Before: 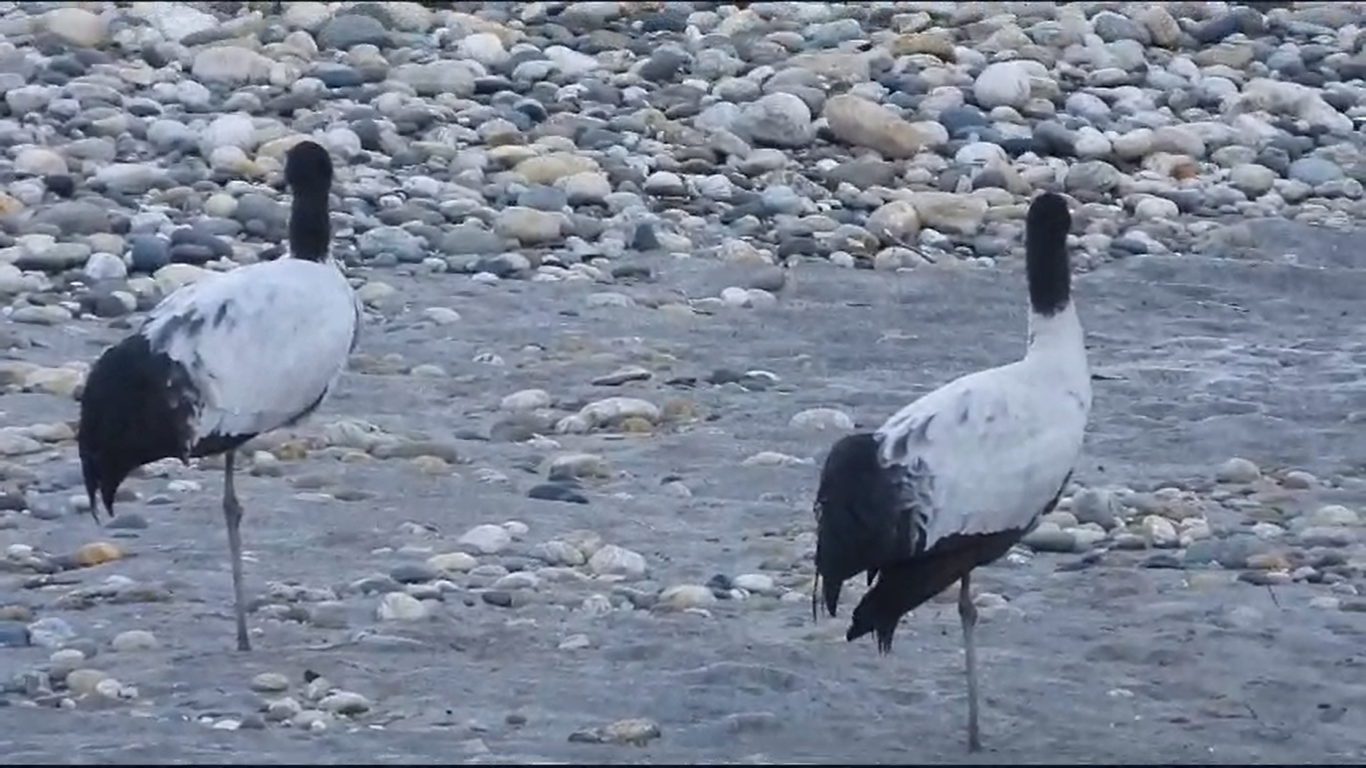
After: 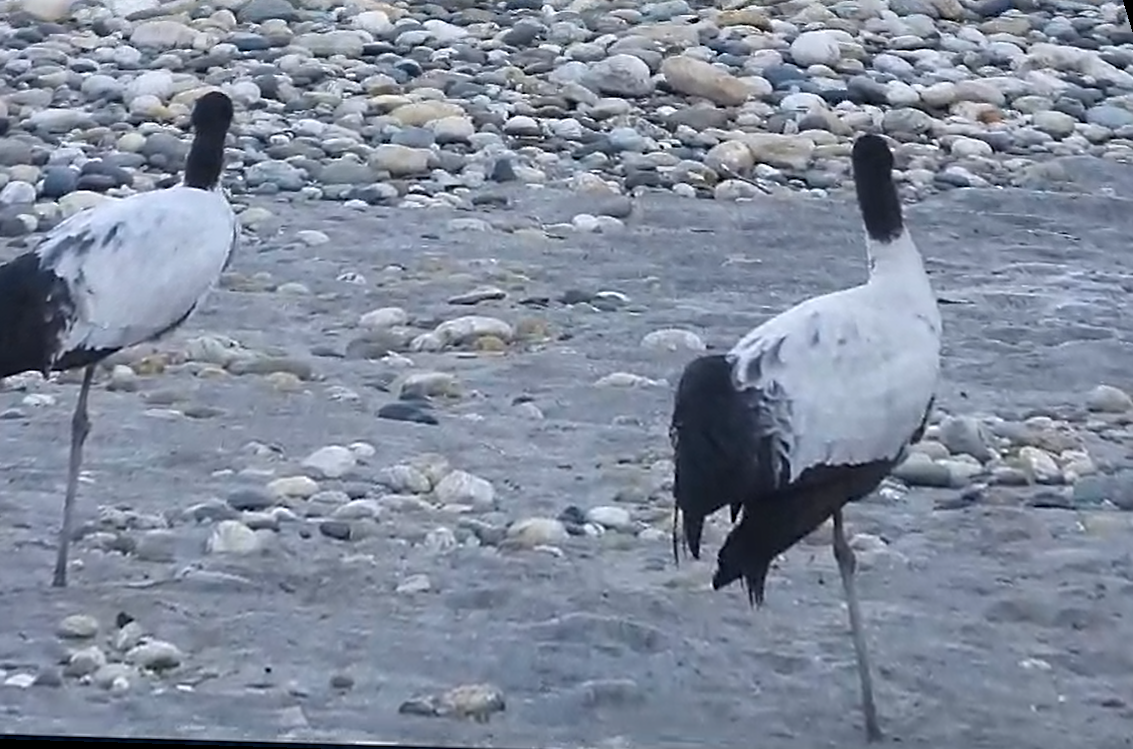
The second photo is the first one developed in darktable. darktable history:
exposure: exposure 0.131 EV, compensate highlight preservation false
rotate and perspective: rotation 0.72°, lens shift (vertical) -0.352, lens shift (horizontal) -0.051, crop left 0.152, crop right 0.859, crop top 0.019, crop bottom 0.964
base curve: exposure shift 0, preserve colors none
sharpen: on, module defaults
